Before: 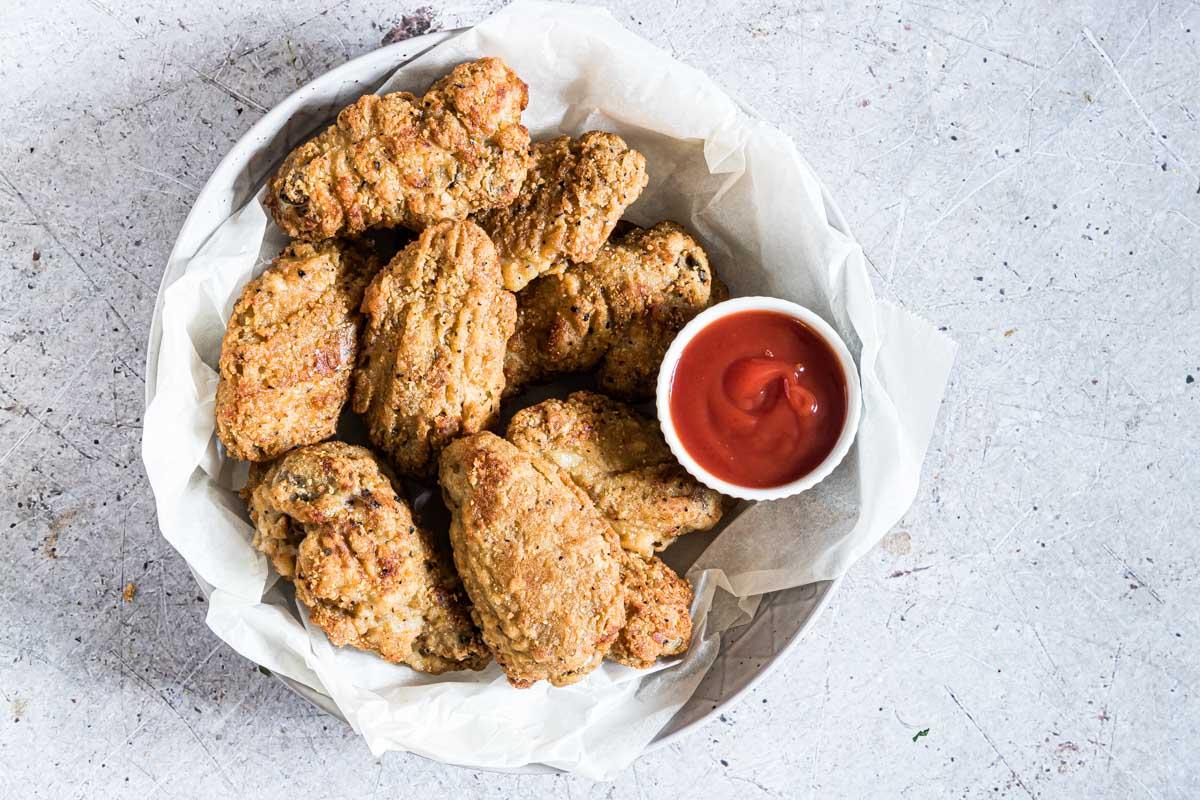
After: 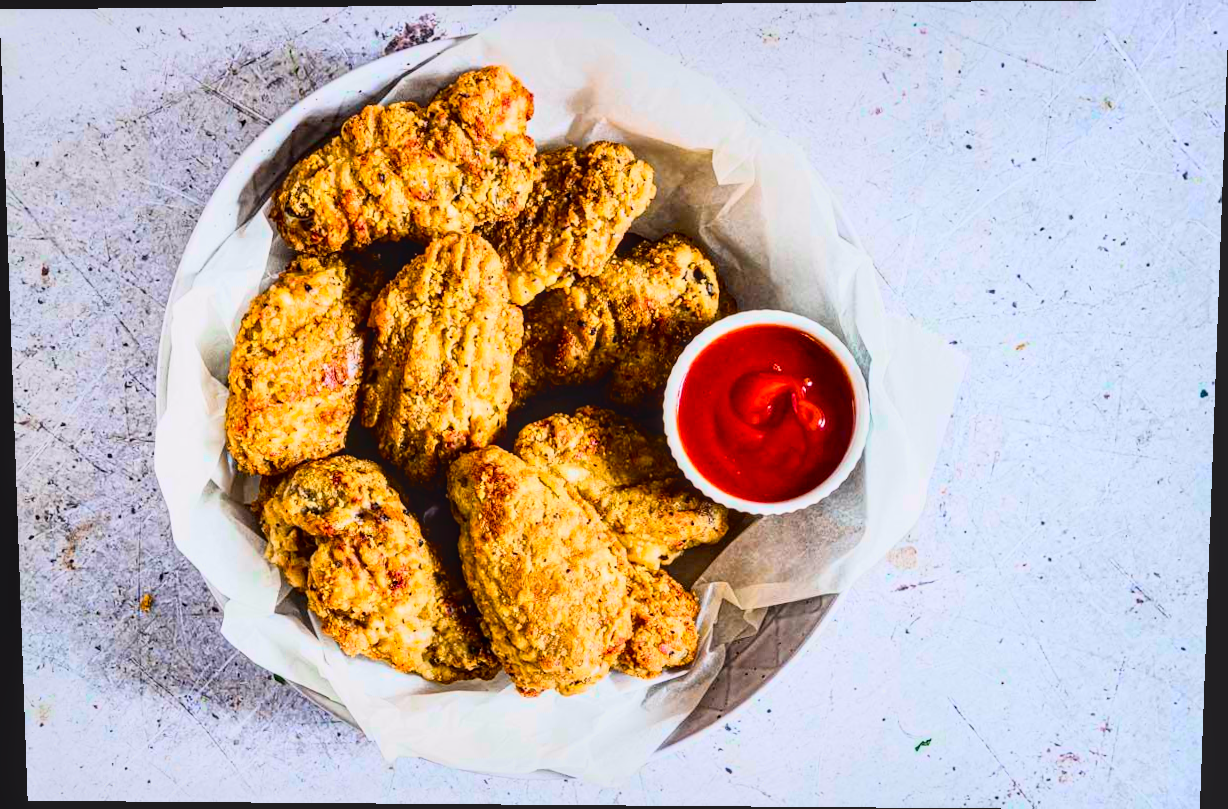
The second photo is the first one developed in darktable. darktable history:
local contrast: on, module defaults
color balance rgb: linear chroma grading › global chroma 15%, perceptual saturation grading › global saturation 30%
tone curve: curves: ch0 [(0, 0.031) (0.139, 0.084) (0.311, 0.278) (0.495, 0.544) (0.718, 0.816) (0.841, 0.909) (1, 0.967)]; ch1 [(0, 0) (0.272, 0.249) (0.388, 0.385) (0.479, 0.456) (0.495, 0.497) (0.538, 0.55) (0.578, 0.595) (0.707, 0.778) (1, 1)]; ch2 [(0, 0) (0.125, 0.089) (0.353, 0.329) (0.443, 0.408) (0.502, 0.495) (0.56, 0.553) (0.608, 0.631) (1, 1)], color space Lab, independent channels, preserve colors none
rotate and perspective: lens shift (vertical) 0.048, lens shift (horizontal) -0.024, automatic cropping off
